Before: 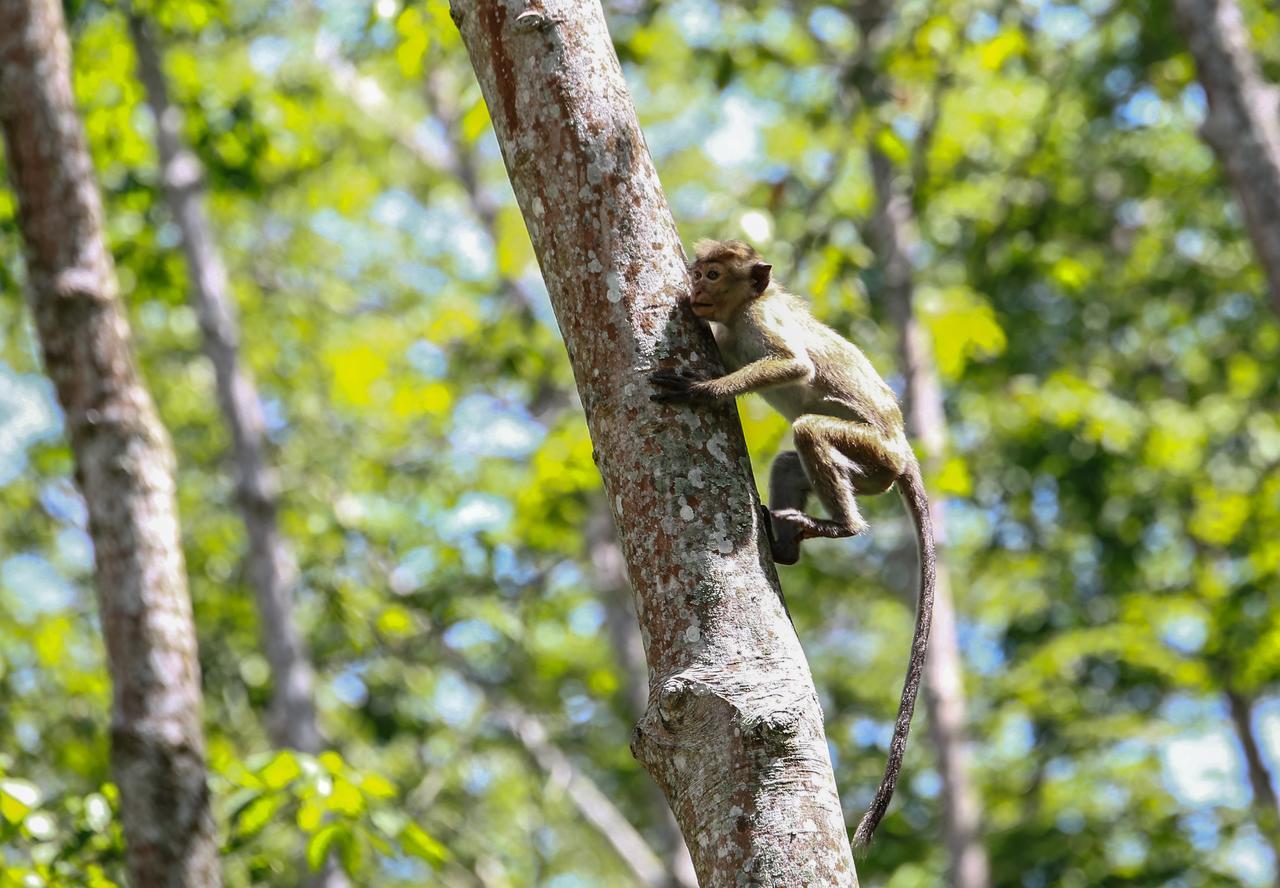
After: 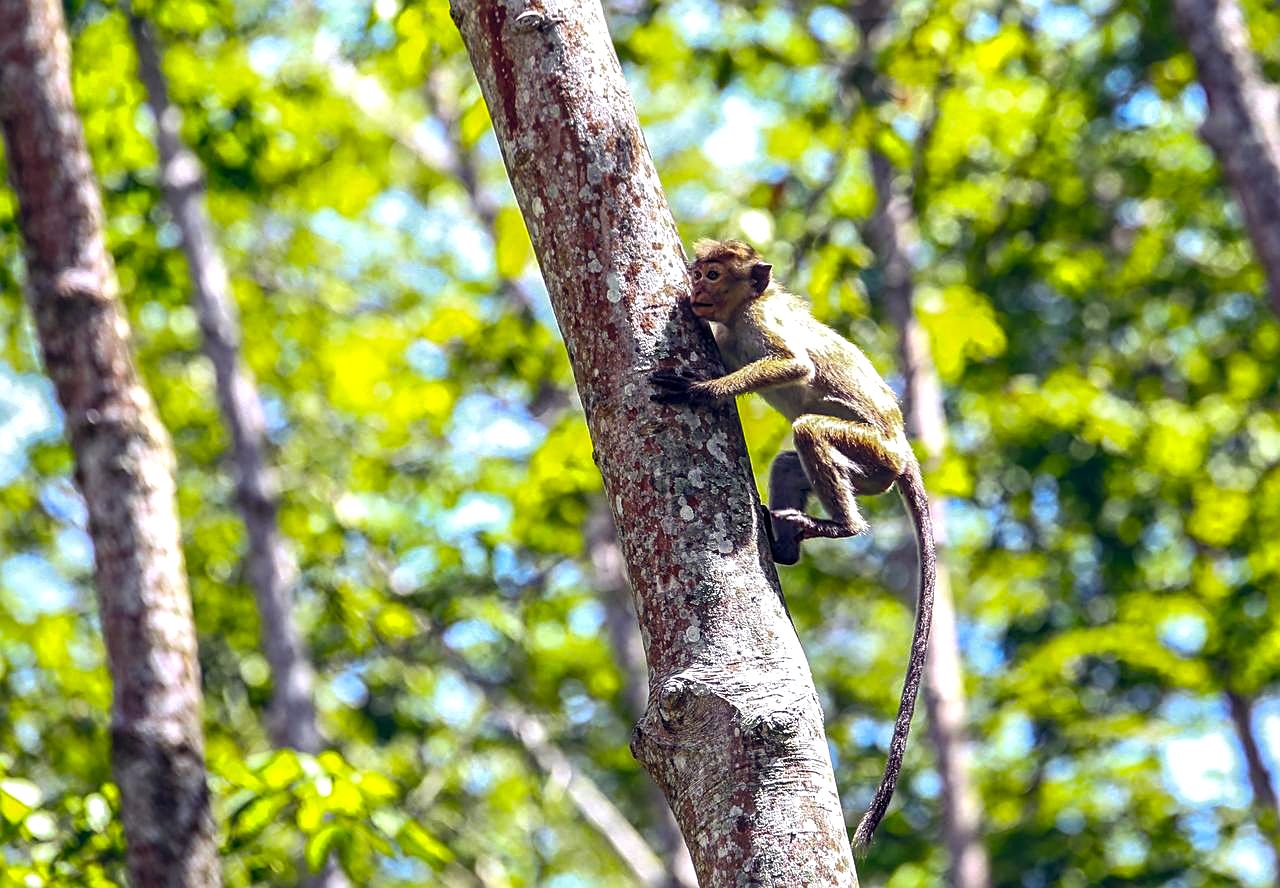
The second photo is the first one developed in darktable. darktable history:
local contrast: on, module defaults
color balance rgb: shadows lift › luminance -22.015%, shadows lift › chroma 8.795%, shadows lift › hue 283.53°, power › hue 208.5°, global offset › chroma 0.101%, global offset › hue 253.04°, perceptual saturation grading › global saturation 36.974%, perceptual saturation grading › shadows 34.607%, perceptual brilliance grading › highlights 11.431%
sharpen: on, module defaults
